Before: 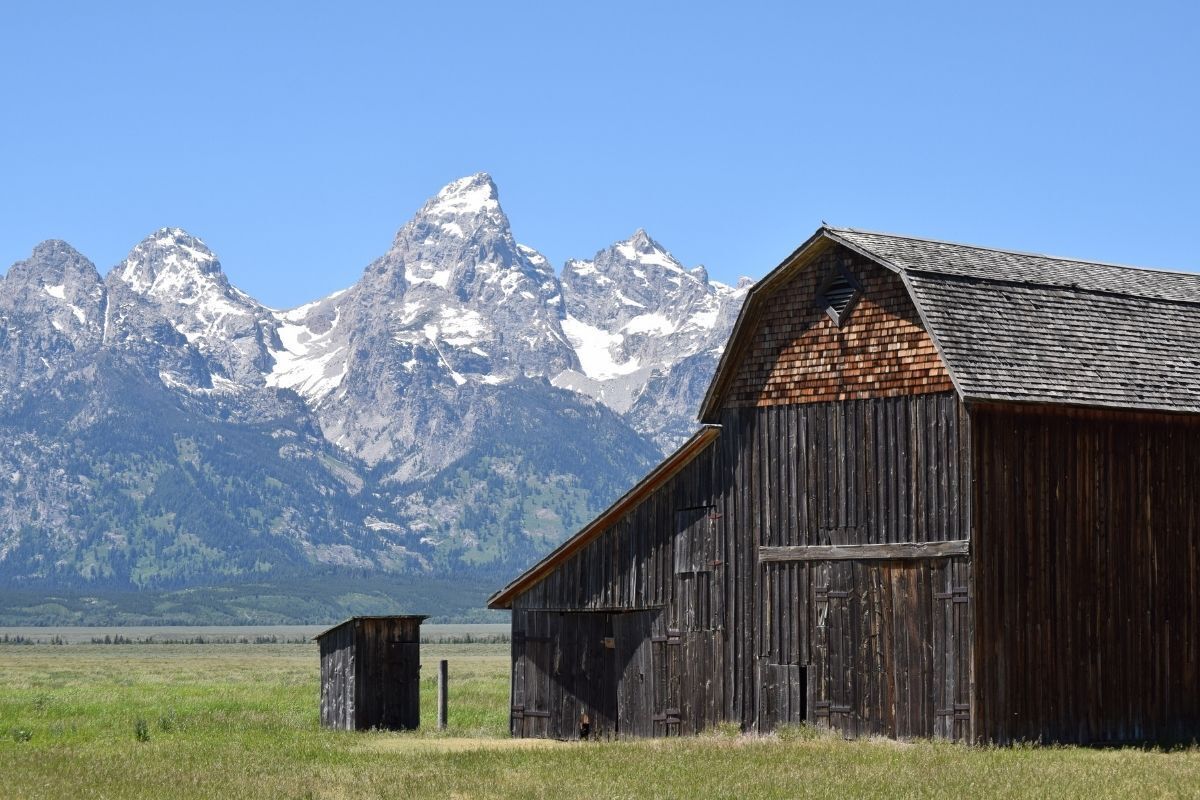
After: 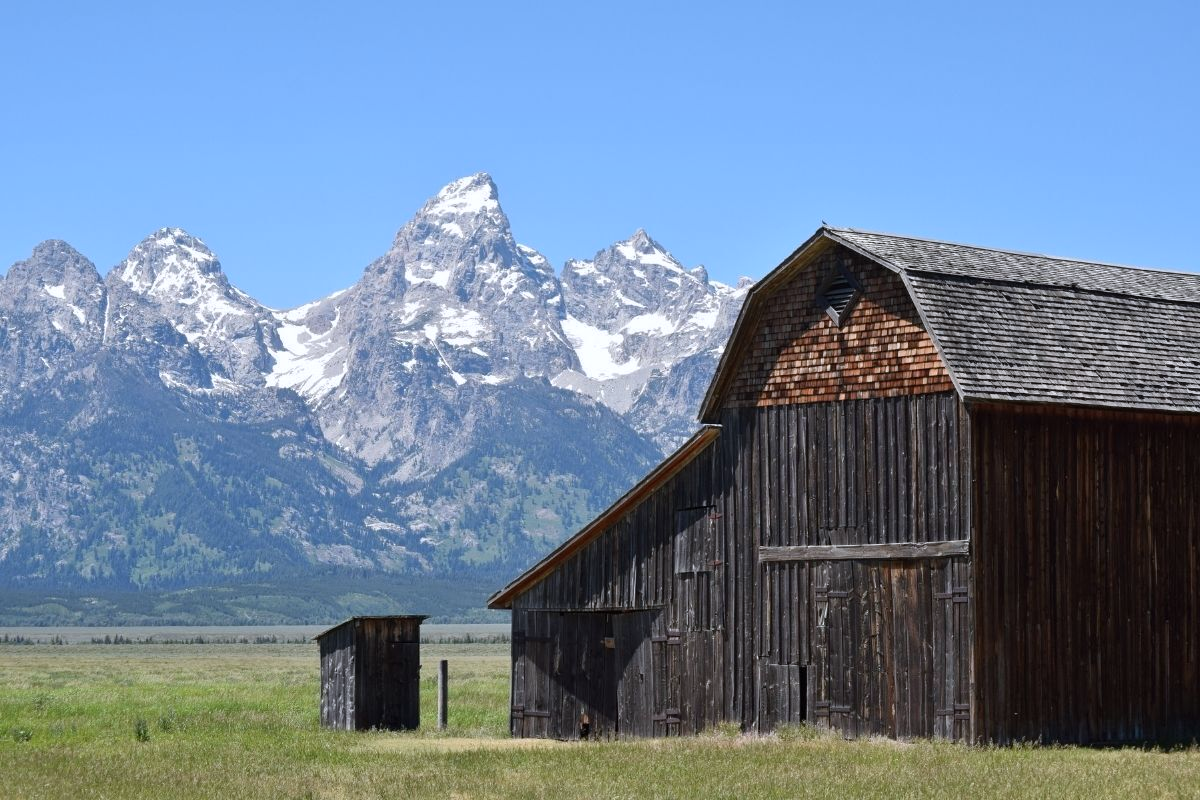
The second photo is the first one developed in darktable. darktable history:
color correction: highlights a* -0.158, highlights b* -5.46, shadows a* -0.12, shadows b* -0.122
